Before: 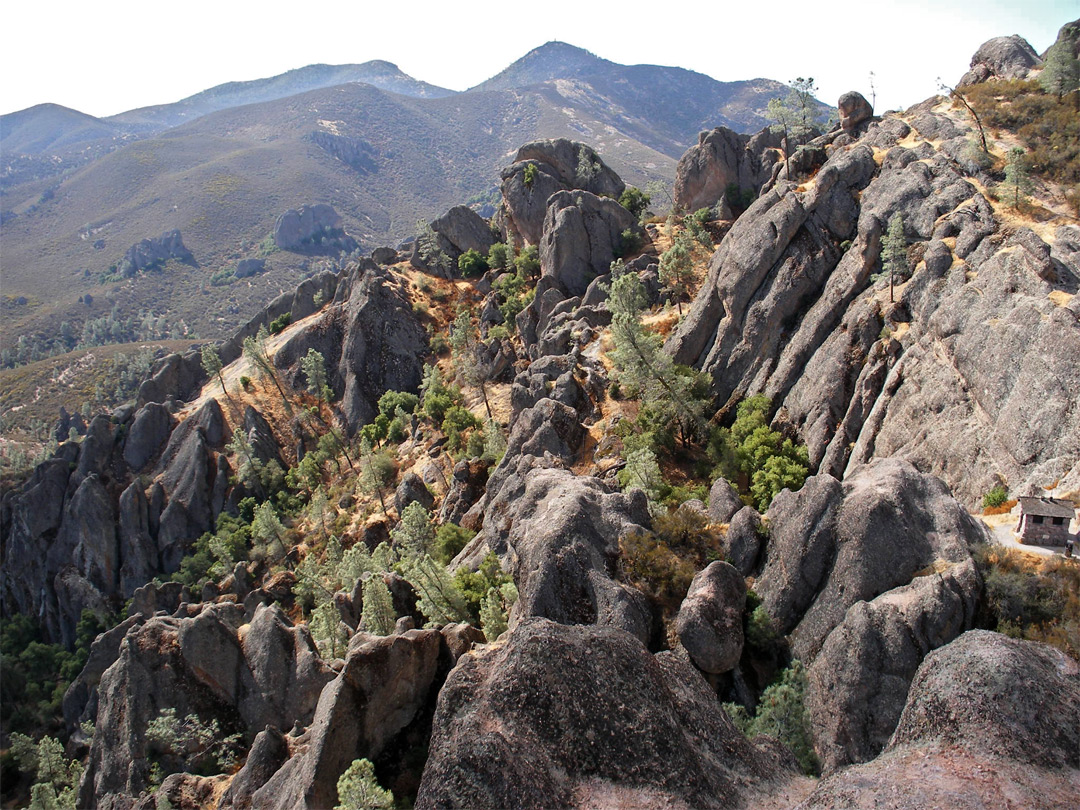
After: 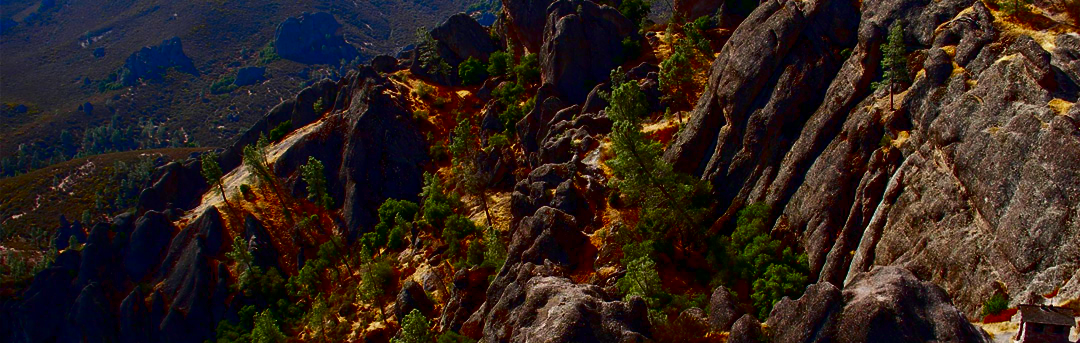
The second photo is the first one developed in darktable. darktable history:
contrast brightness saturation: brightness -0.981, saturation 0.993
crop and rotate: top 23.724%, bottom 33.908%
